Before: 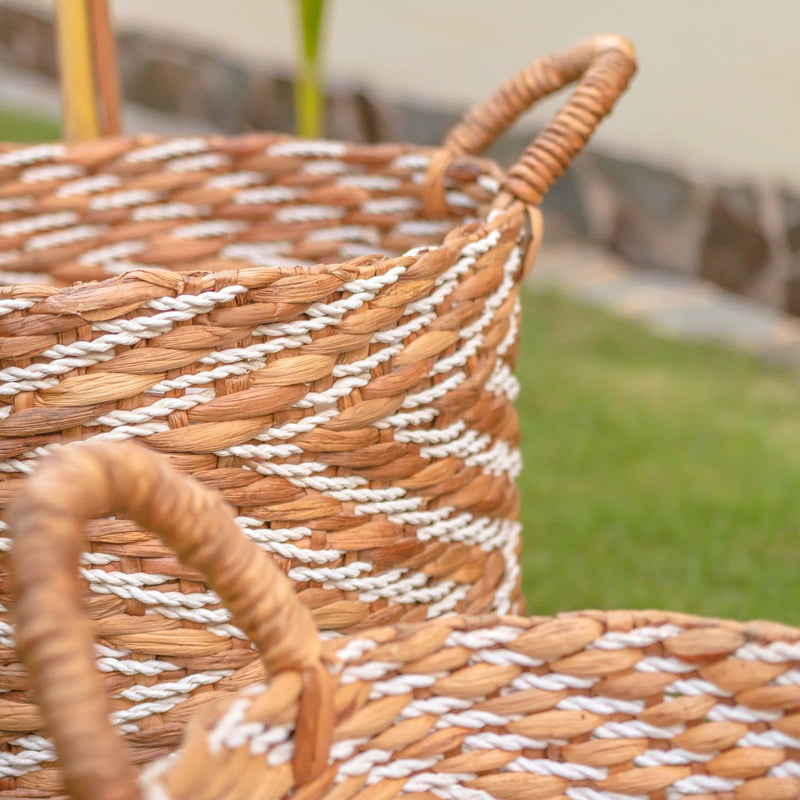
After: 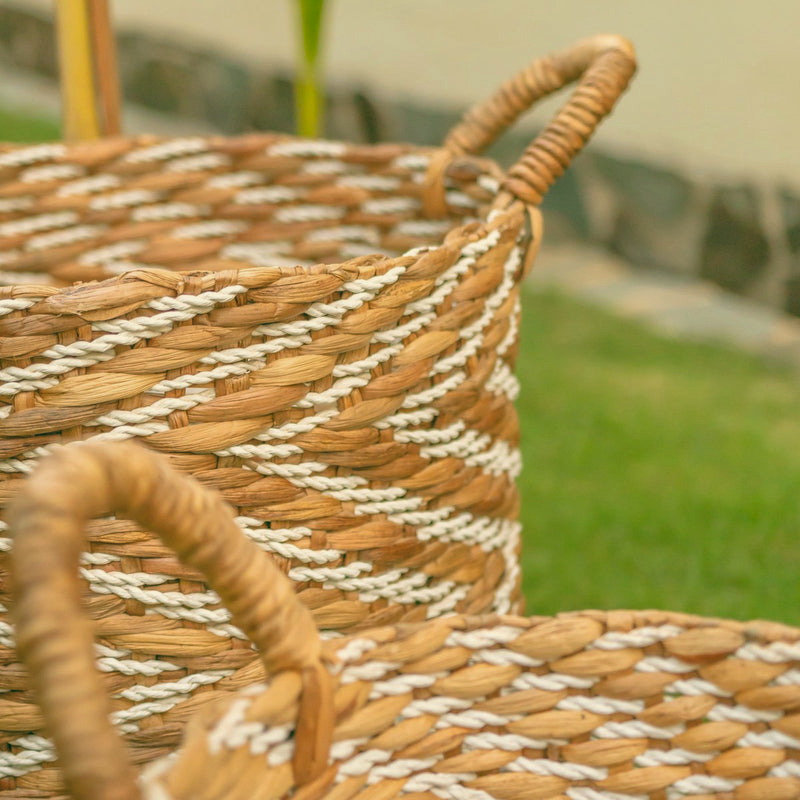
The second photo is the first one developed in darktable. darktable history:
color correction: highlights a* 4.02, highlights b* 4.98, shadows a* -7.55, shadows b* 4.98
color balance: lift [1.005, 0.99, 1.007, 1.01], gamma [1, 1.034, 1.032, 0.966], gain [0.873, 1.055, 1.067, 0.933]
exposure: compensate highlight preservation false
